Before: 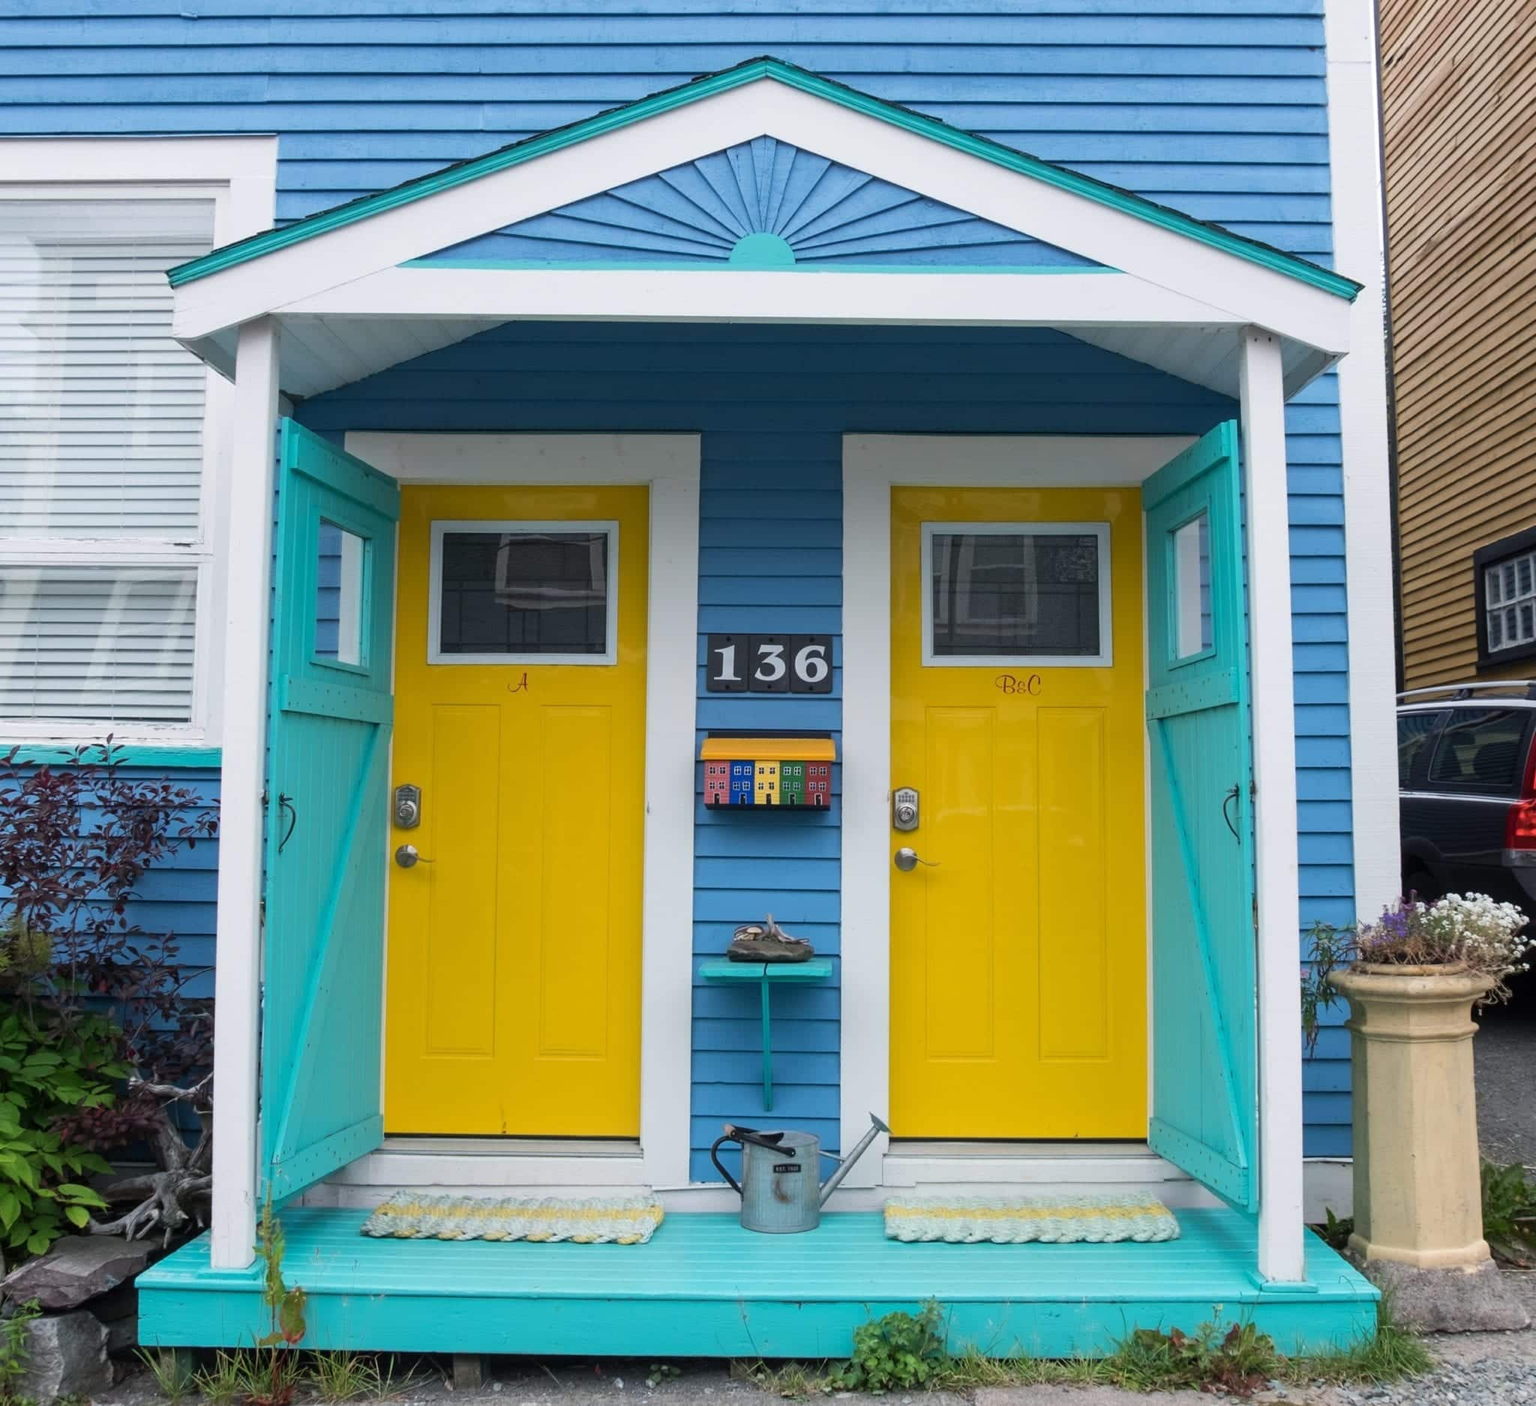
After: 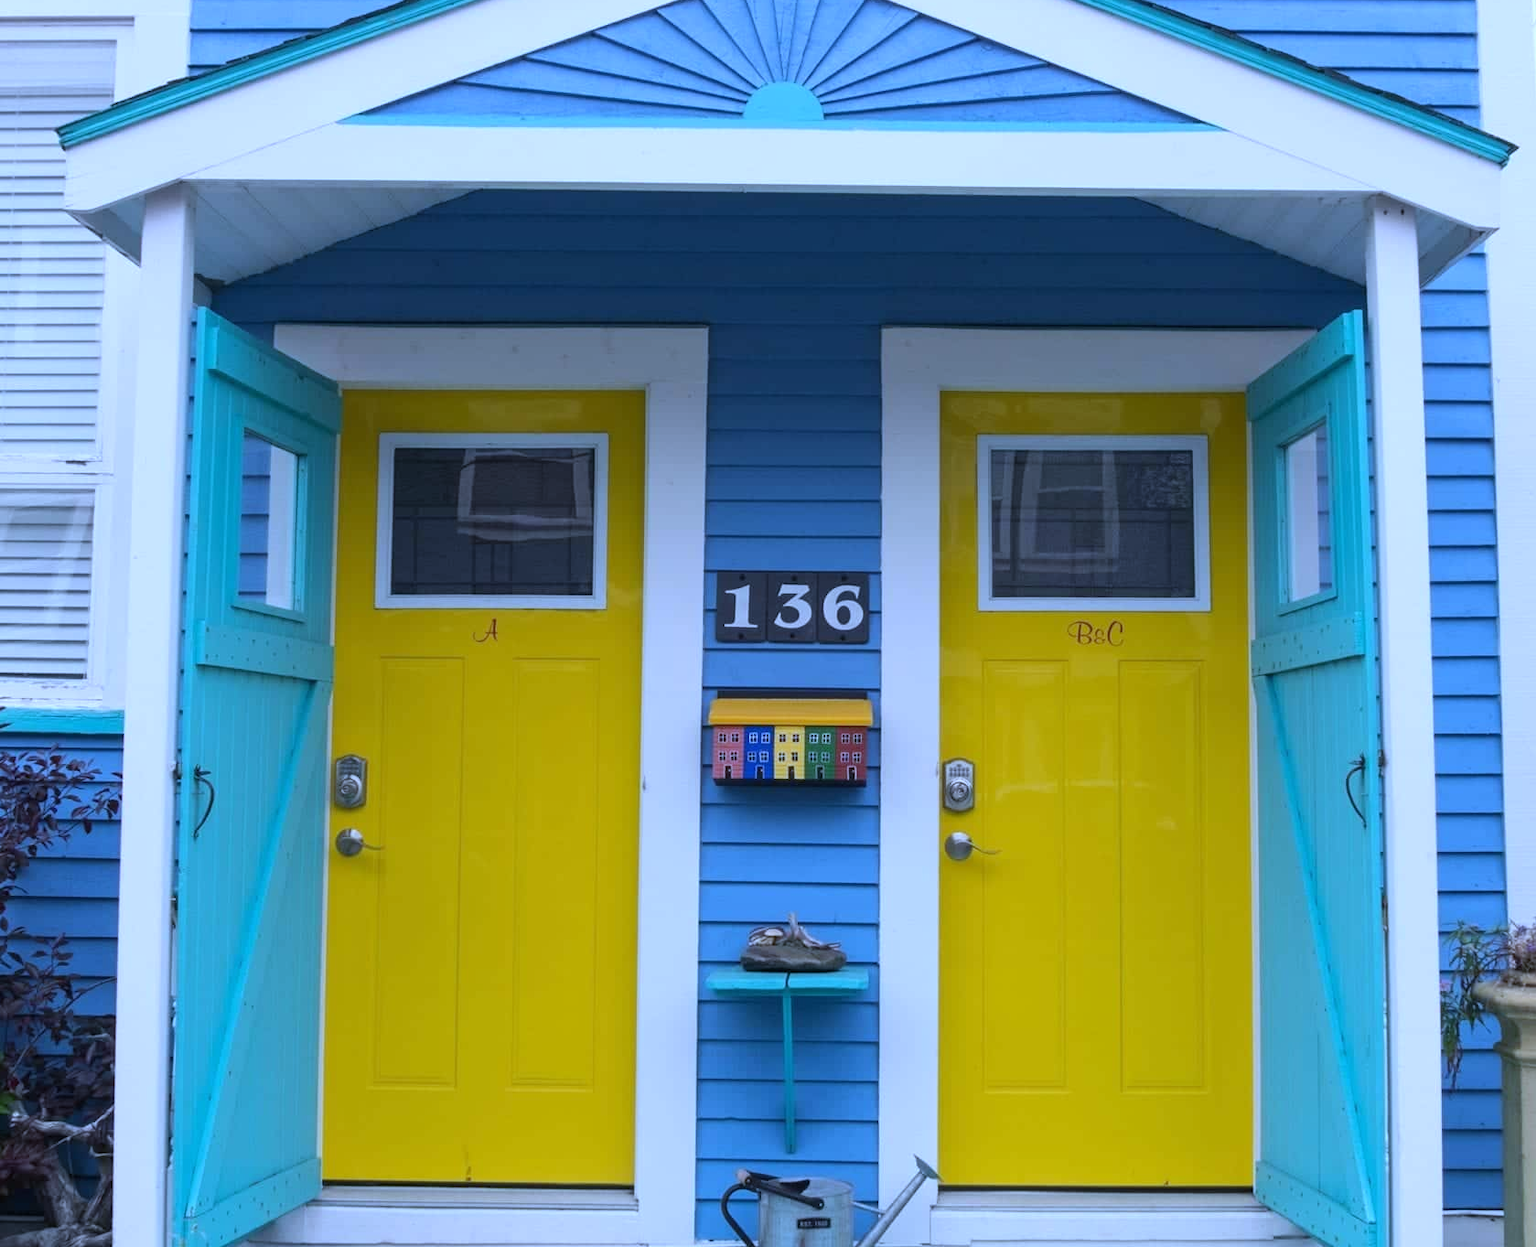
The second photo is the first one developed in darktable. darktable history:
white balance: red 0.871, blue 1.249
crop: left 7.856%, top 11.836%, right 10.12%, bottom 15.387%
